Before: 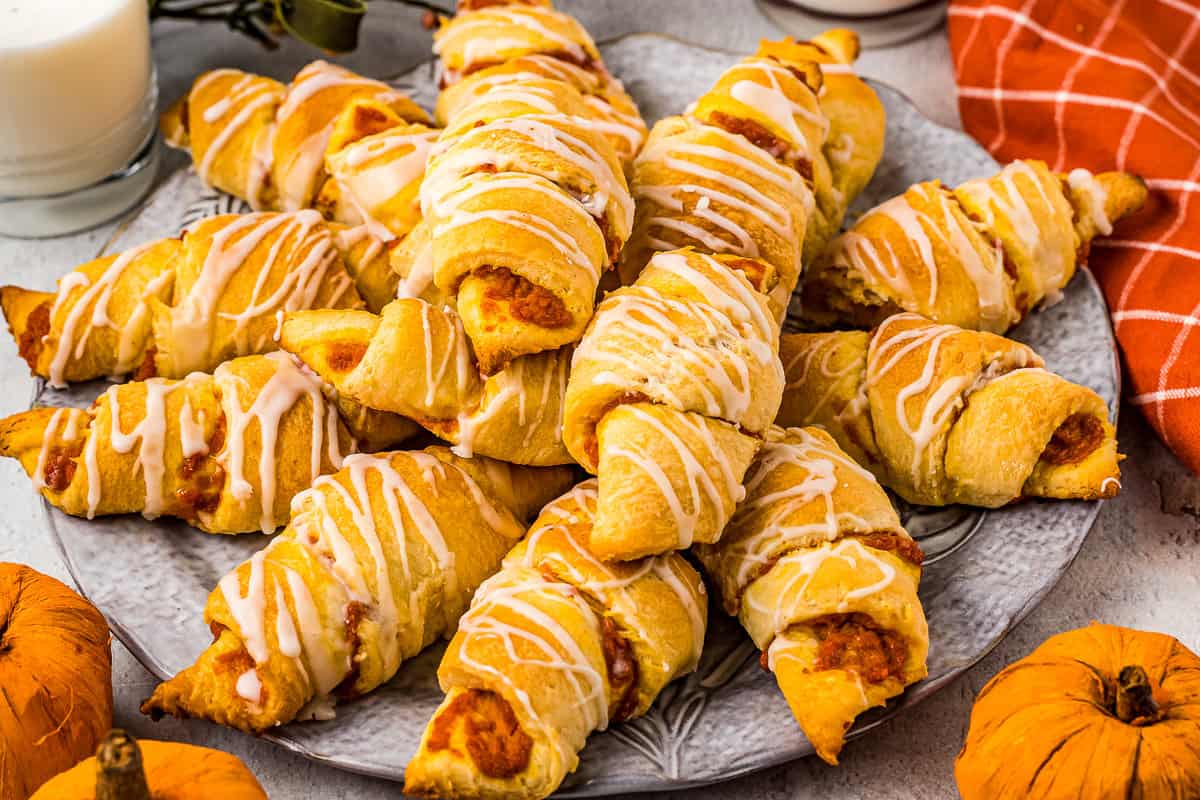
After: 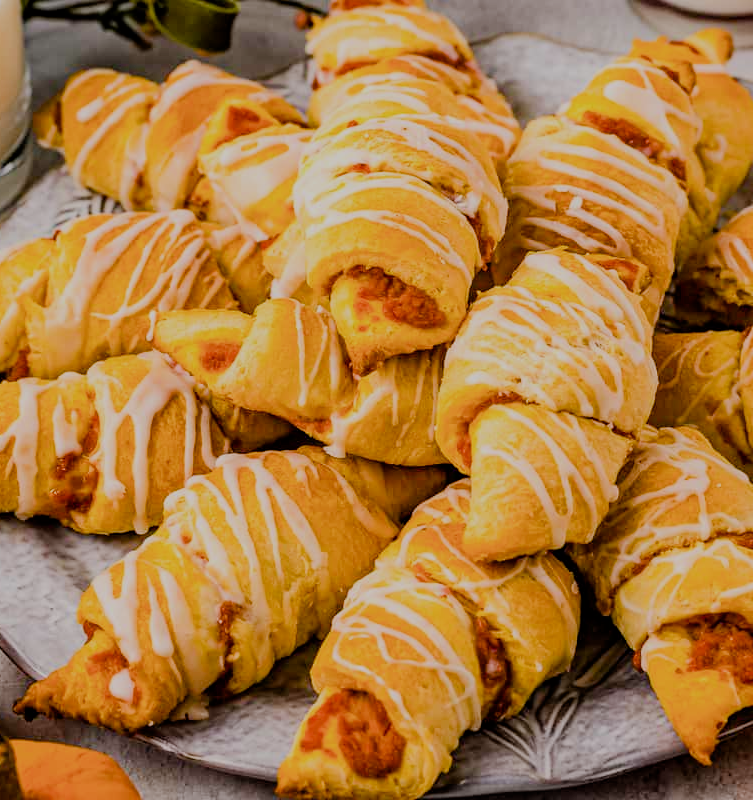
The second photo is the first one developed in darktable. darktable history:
color balance rgb: shadows lift › chroma 1%, shadows lift › hue 113°, highlights gain › chroma 0.2%, highlights gain › hue 333°, perceptual saturation grading › global saturation 20%, perceptual saturation grading › highlights -25%, perceptual saturation grading › shadows 25%, contrast -10%
crop: left 10.644%, right 26.528%
filmic rgb: black relative exposure -6.98 EV, white relative exposure 5.63 EV, hardness 2.86
